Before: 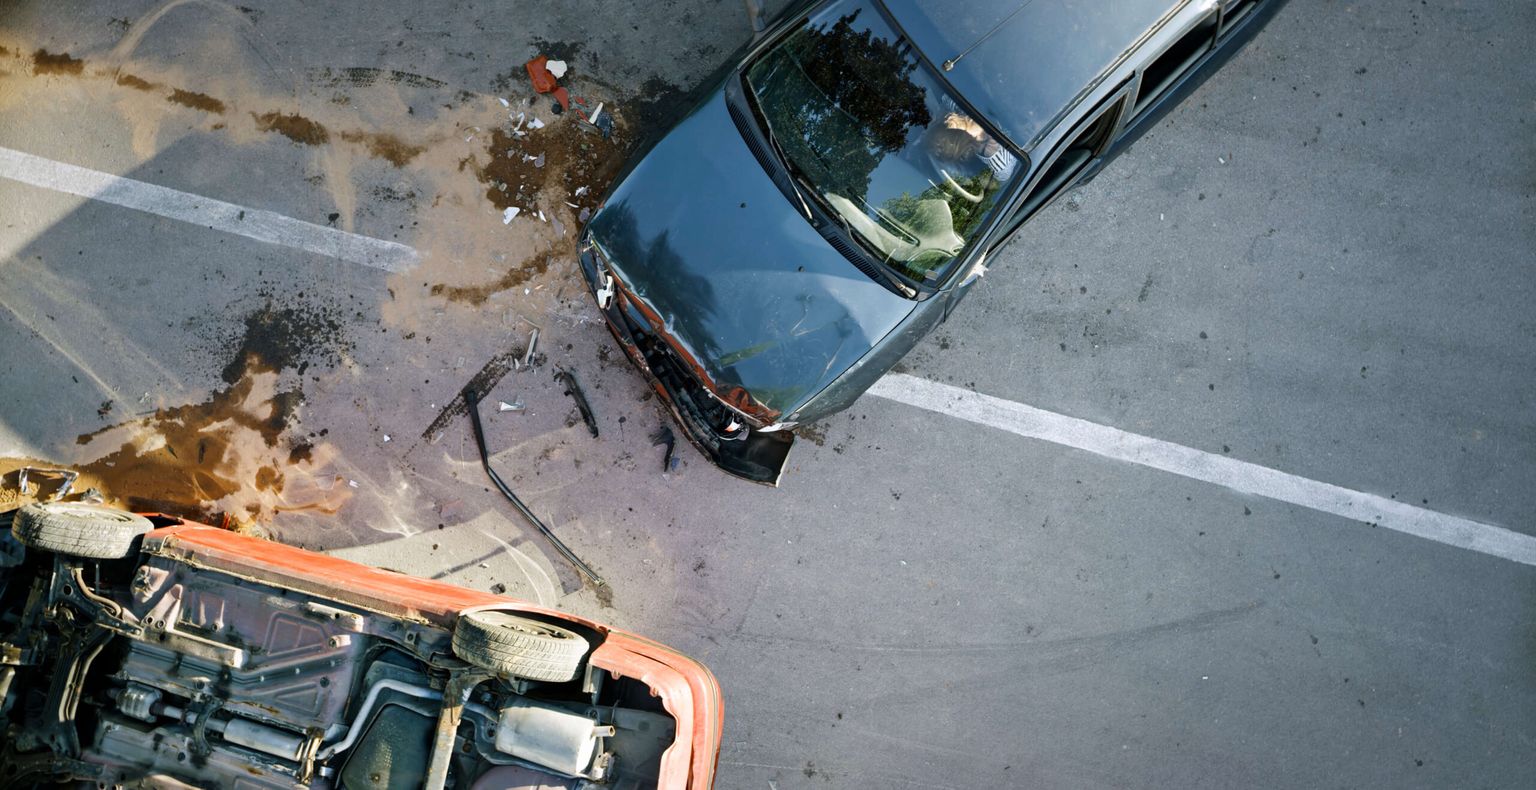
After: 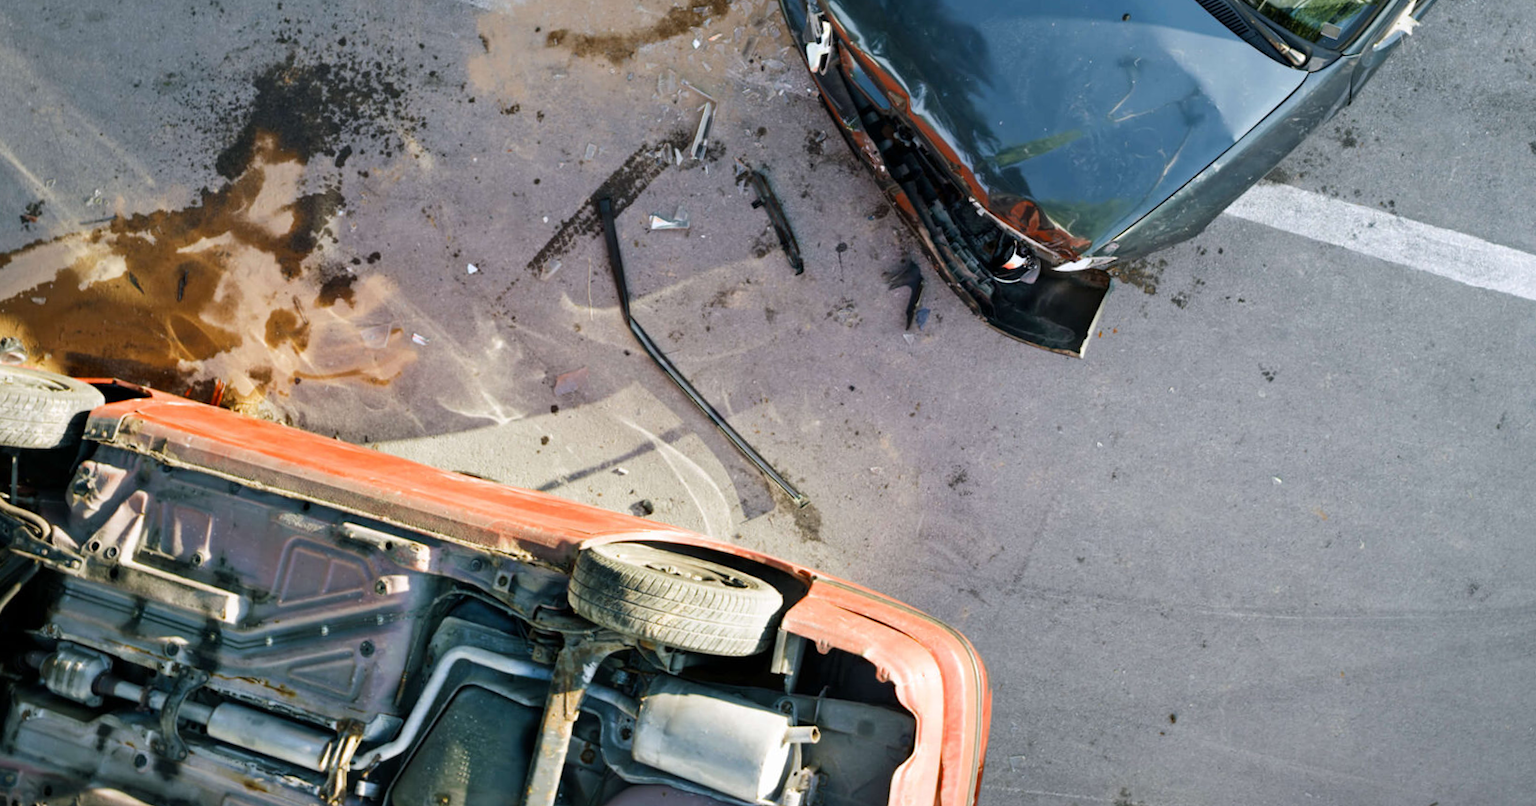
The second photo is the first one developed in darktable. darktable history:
crop and rotate: angle -1.17°, left 3.775%, top 32.147%, right 29.847%
